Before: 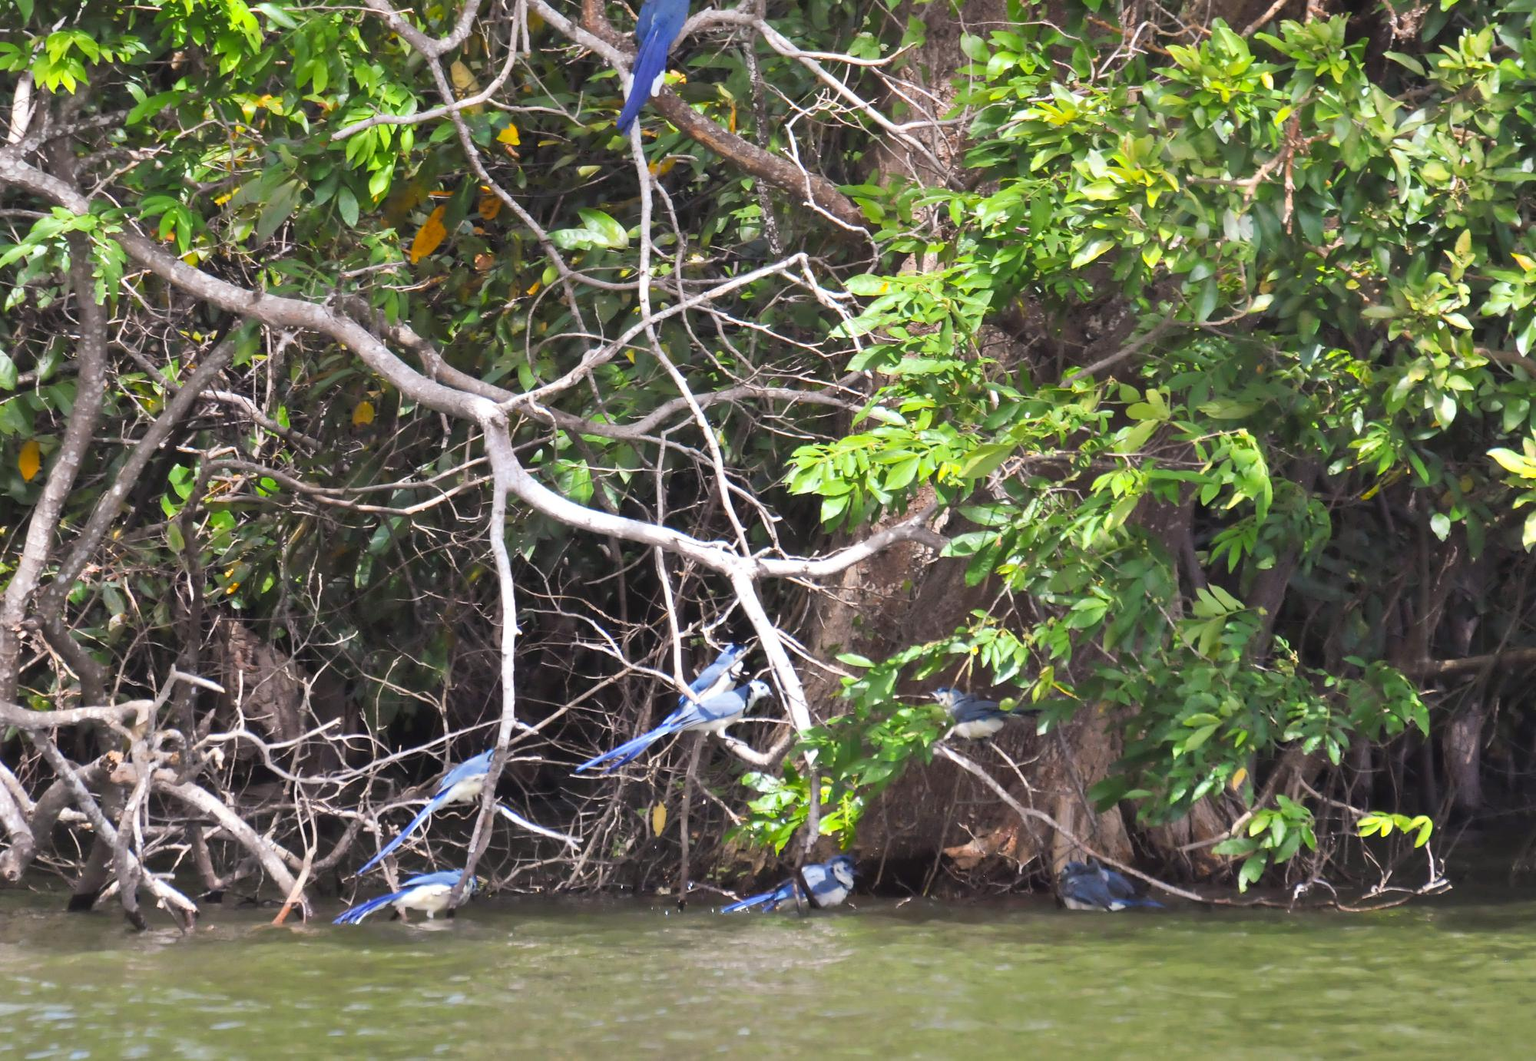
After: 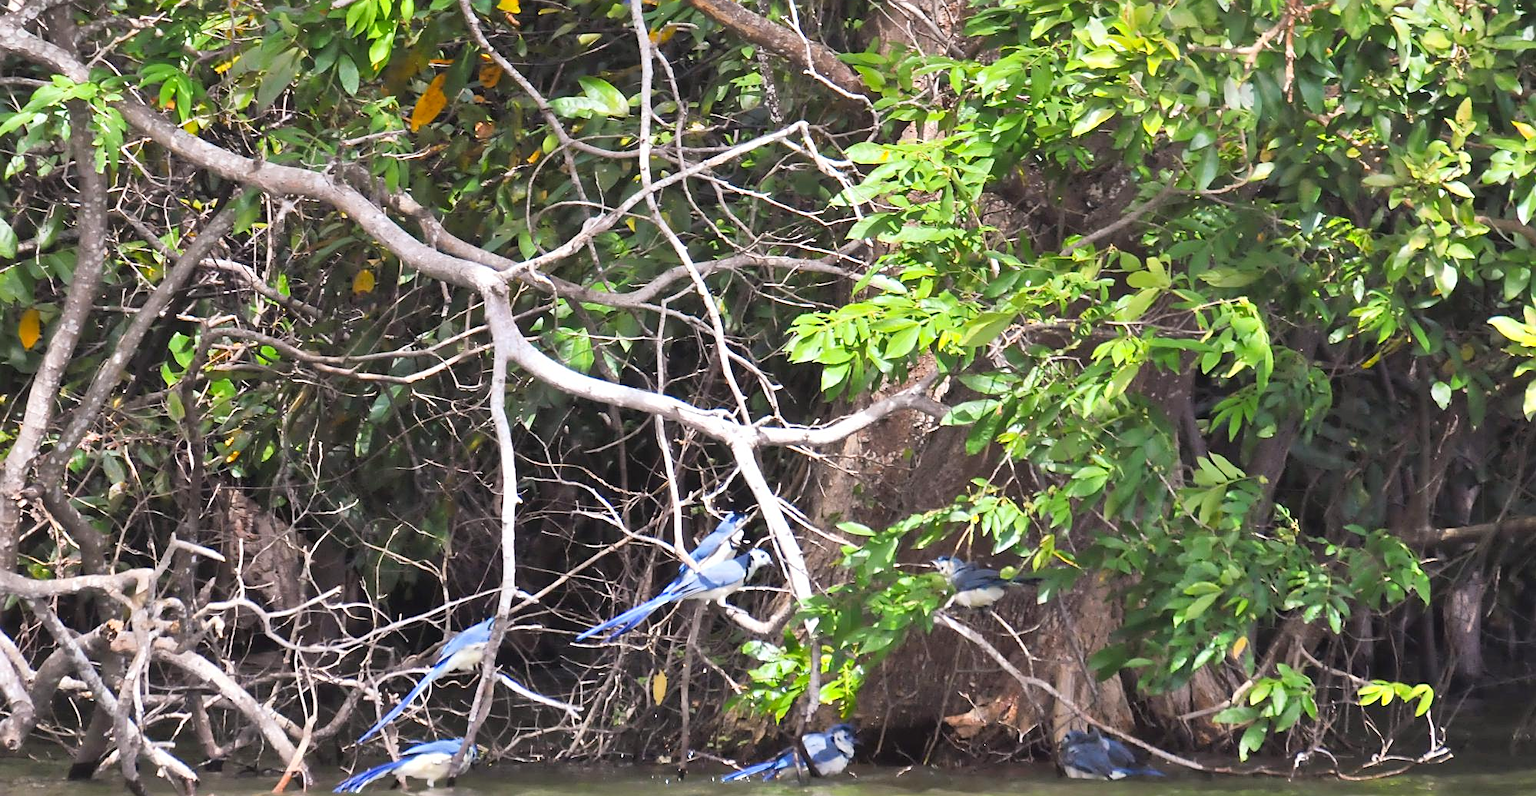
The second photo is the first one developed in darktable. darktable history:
sharpen: on, module defaults
crop and rotate: top 12.475%, bottom 12.501%
tone curve: curves: ch0 [(0, 0) (0.765, 0.816) (1, 1)]; ch1 [(0, 0) (0.425, 0.464) (0.5, 0.5) (0.531, 0.522) (0.588, 0.575) (0.994, 0.939)]; ch2 [(0, 0) (0.398, 0.435) (0.455, 0.481) (0.501, 0.504) (0.529, 0.544) (0.584, 0.585) (1, 0.911)], color space Lab, linked channels, preserve colors none
shadows and highlights: shadows 32.01, highlights -32.1, soften with gaussian
